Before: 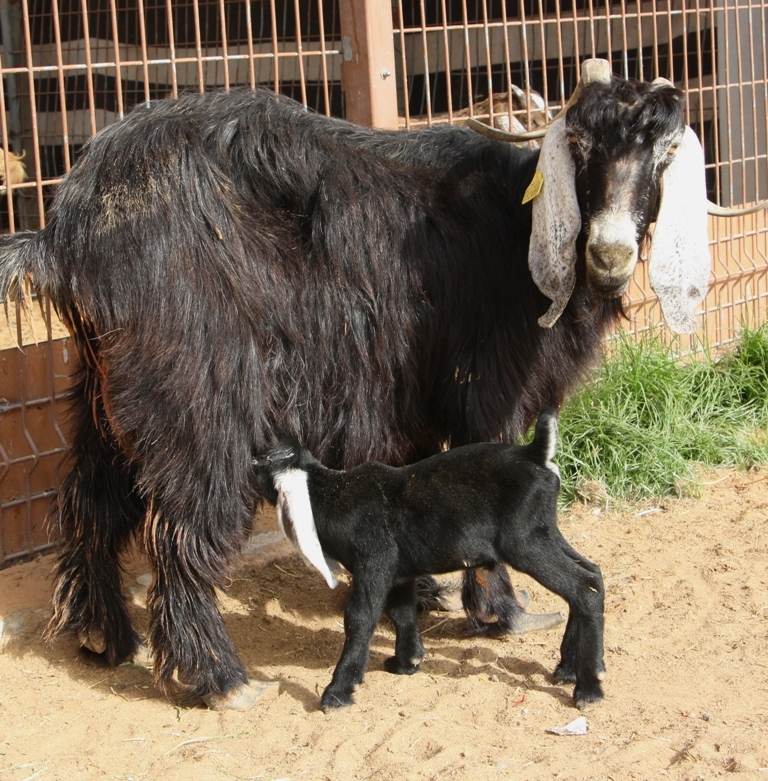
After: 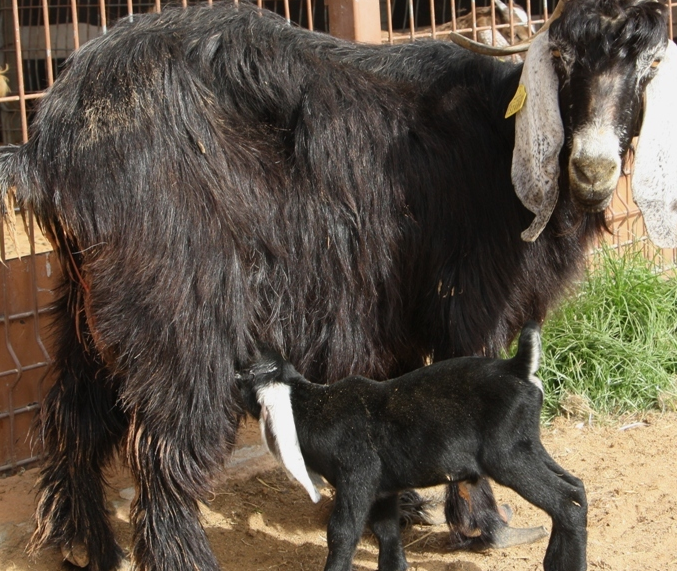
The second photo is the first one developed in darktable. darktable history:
crop and rotate: left 2.275%, top 11.117%, right 9.463%, bottom 15.664%
